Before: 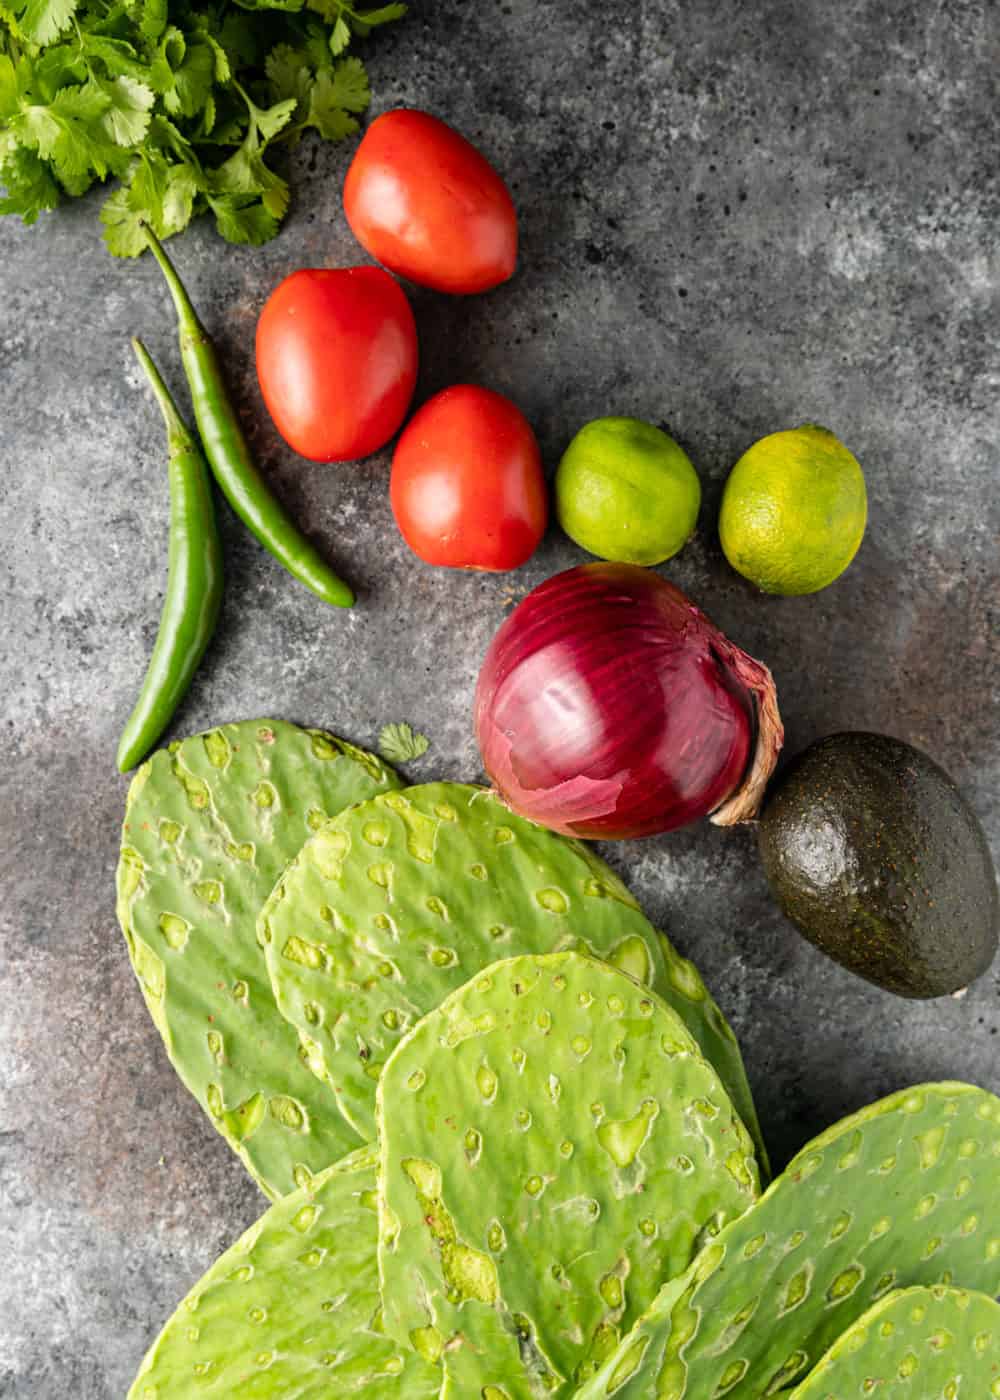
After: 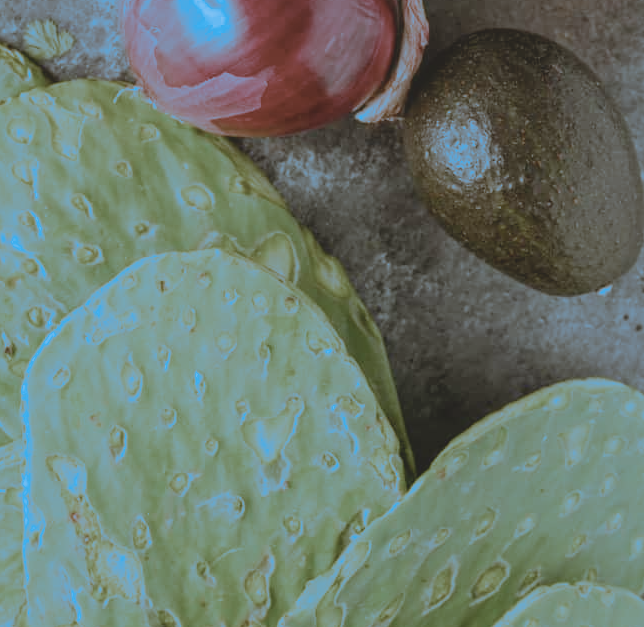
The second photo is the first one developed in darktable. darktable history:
contrast brightness saturation: contrast -0.26, saturation -0.43
crop and rotate: left 35.509%, top 50.238%, bottom 4.934%
color correction: highlights a* 1.39, highlights b* 17.83
split-toning: shadows › hue 220°, shadows › saturation 0.64, highlights › hue 220°, highlights › saturation 0.64, balance 0, compress 5.22%
tone equalizer: on, module defaults
